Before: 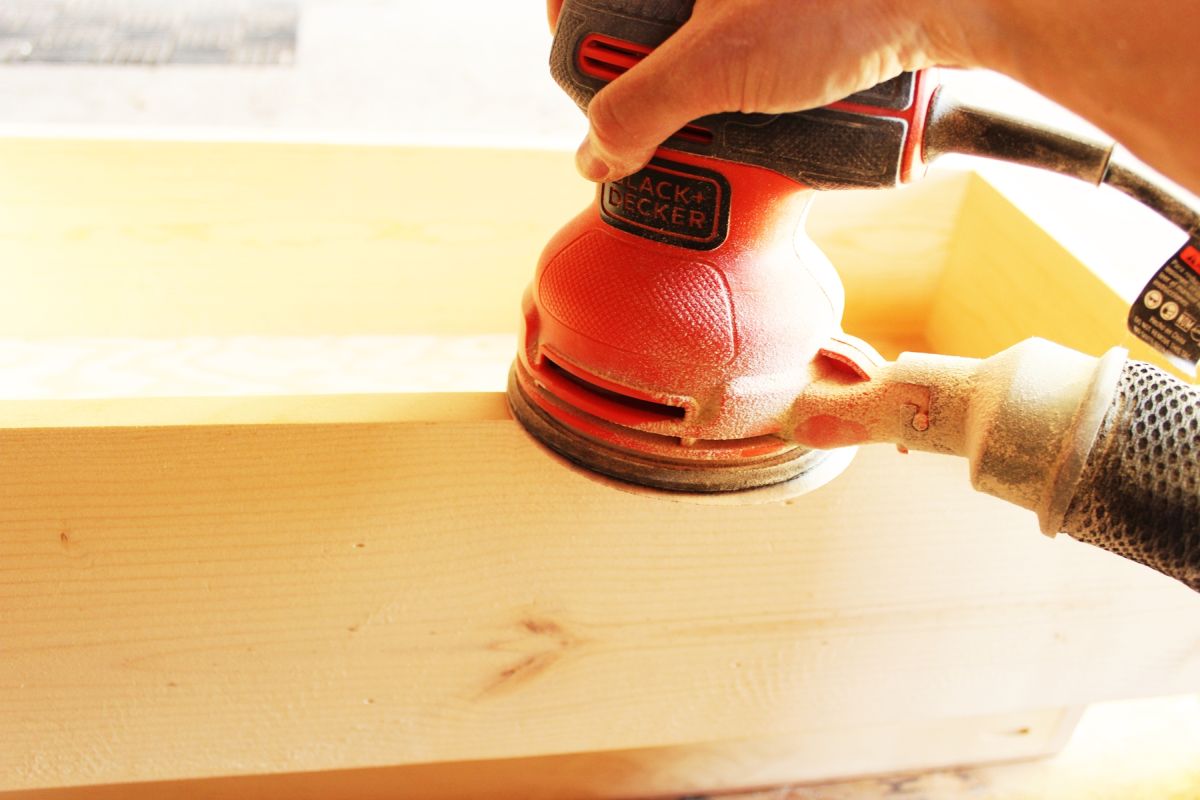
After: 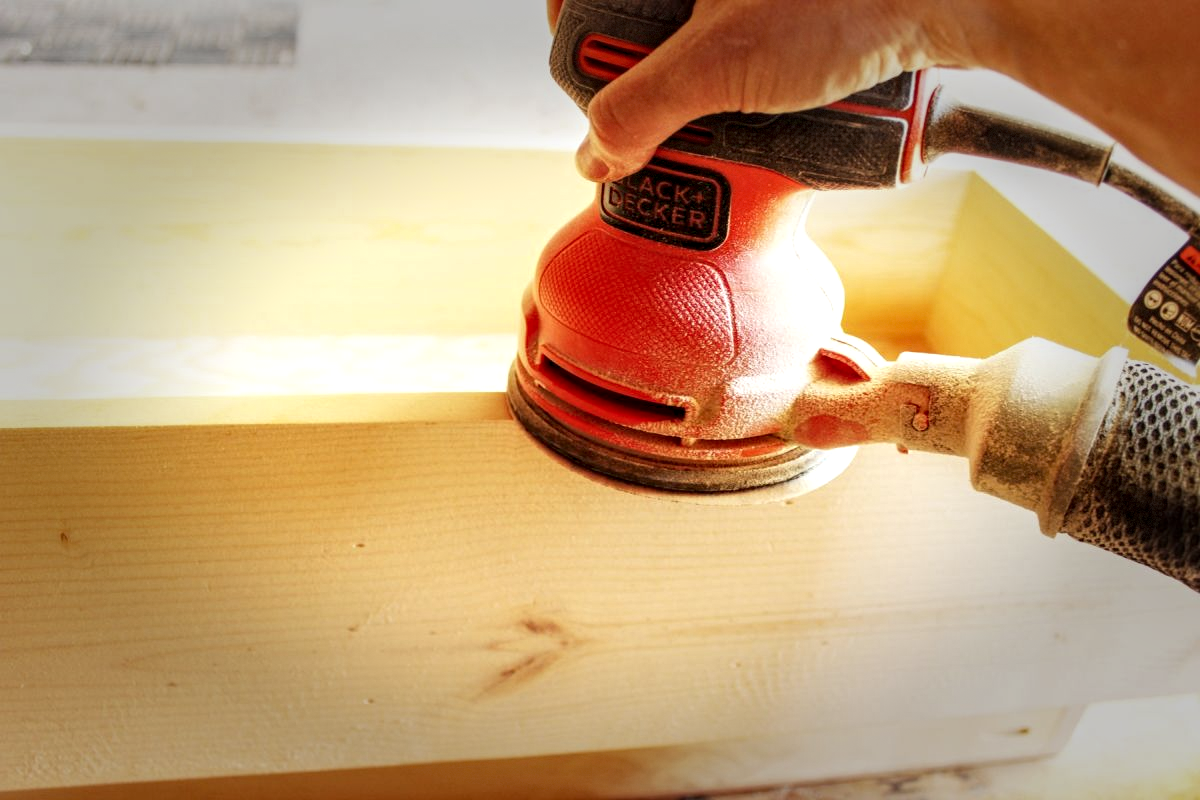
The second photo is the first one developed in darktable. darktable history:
vignetting: fall-off start 48.04%, saturation 0.038, automatic ratio true, width/height ratio 1.294, dithering 8-bit output
local contrast: detail 150%
